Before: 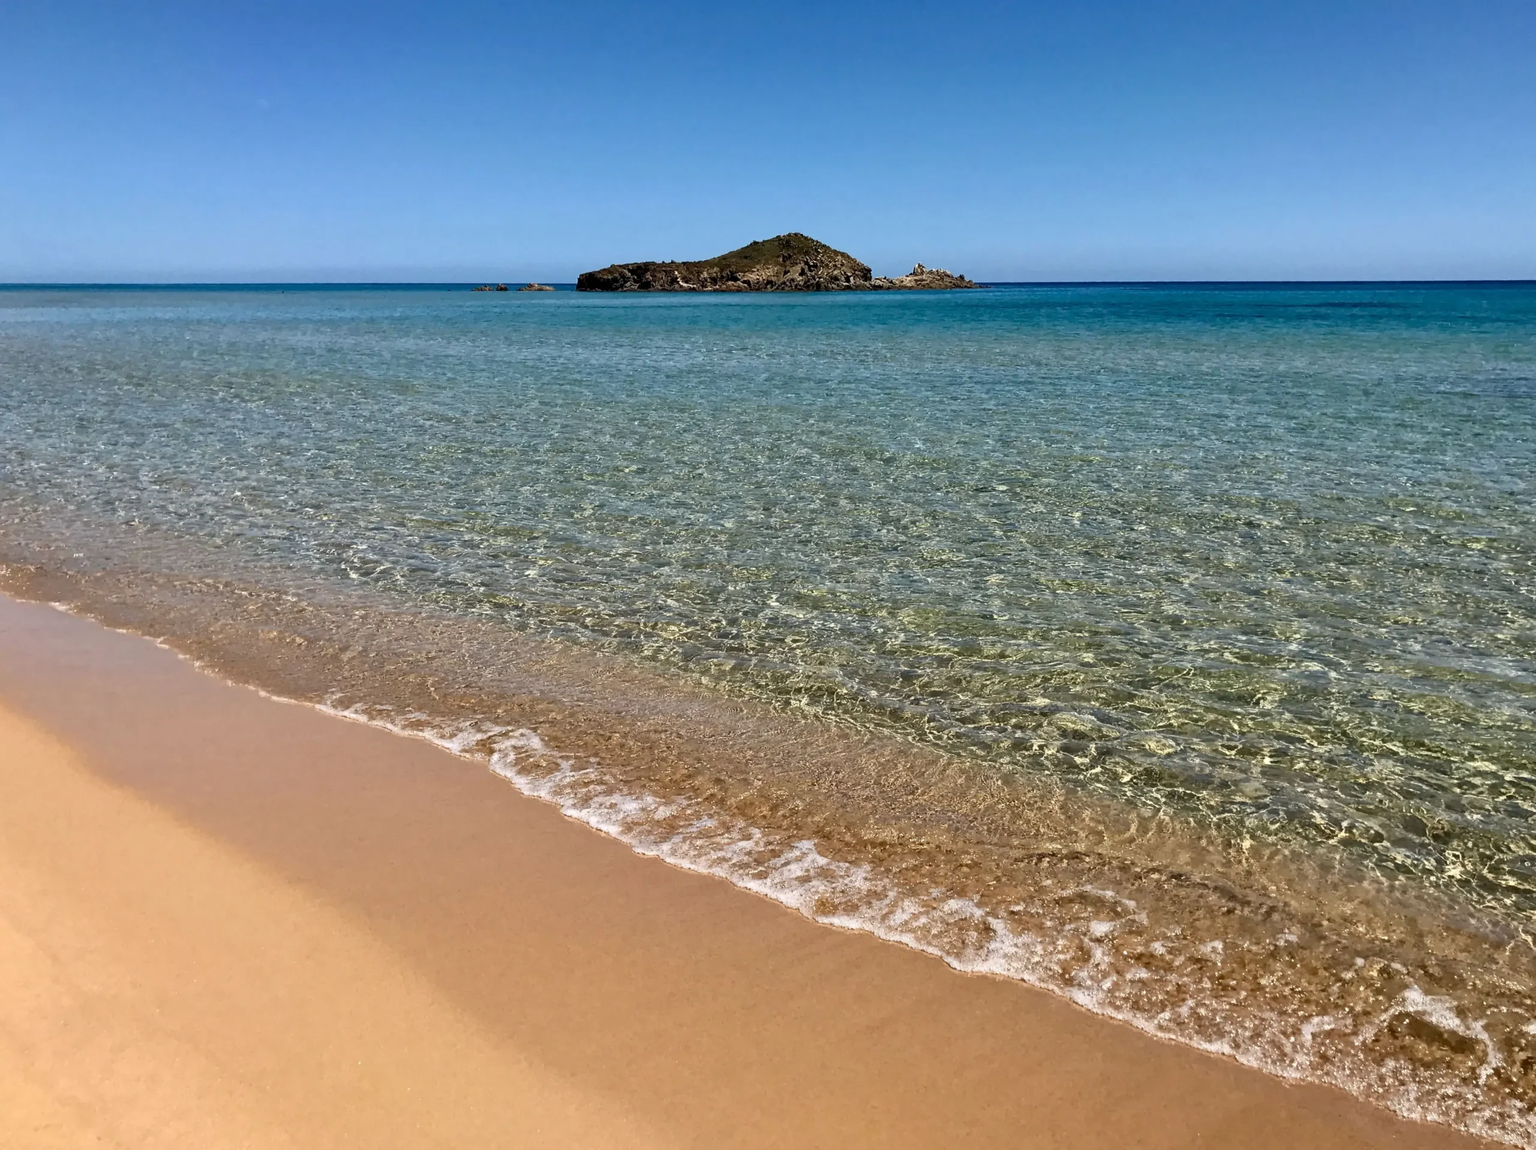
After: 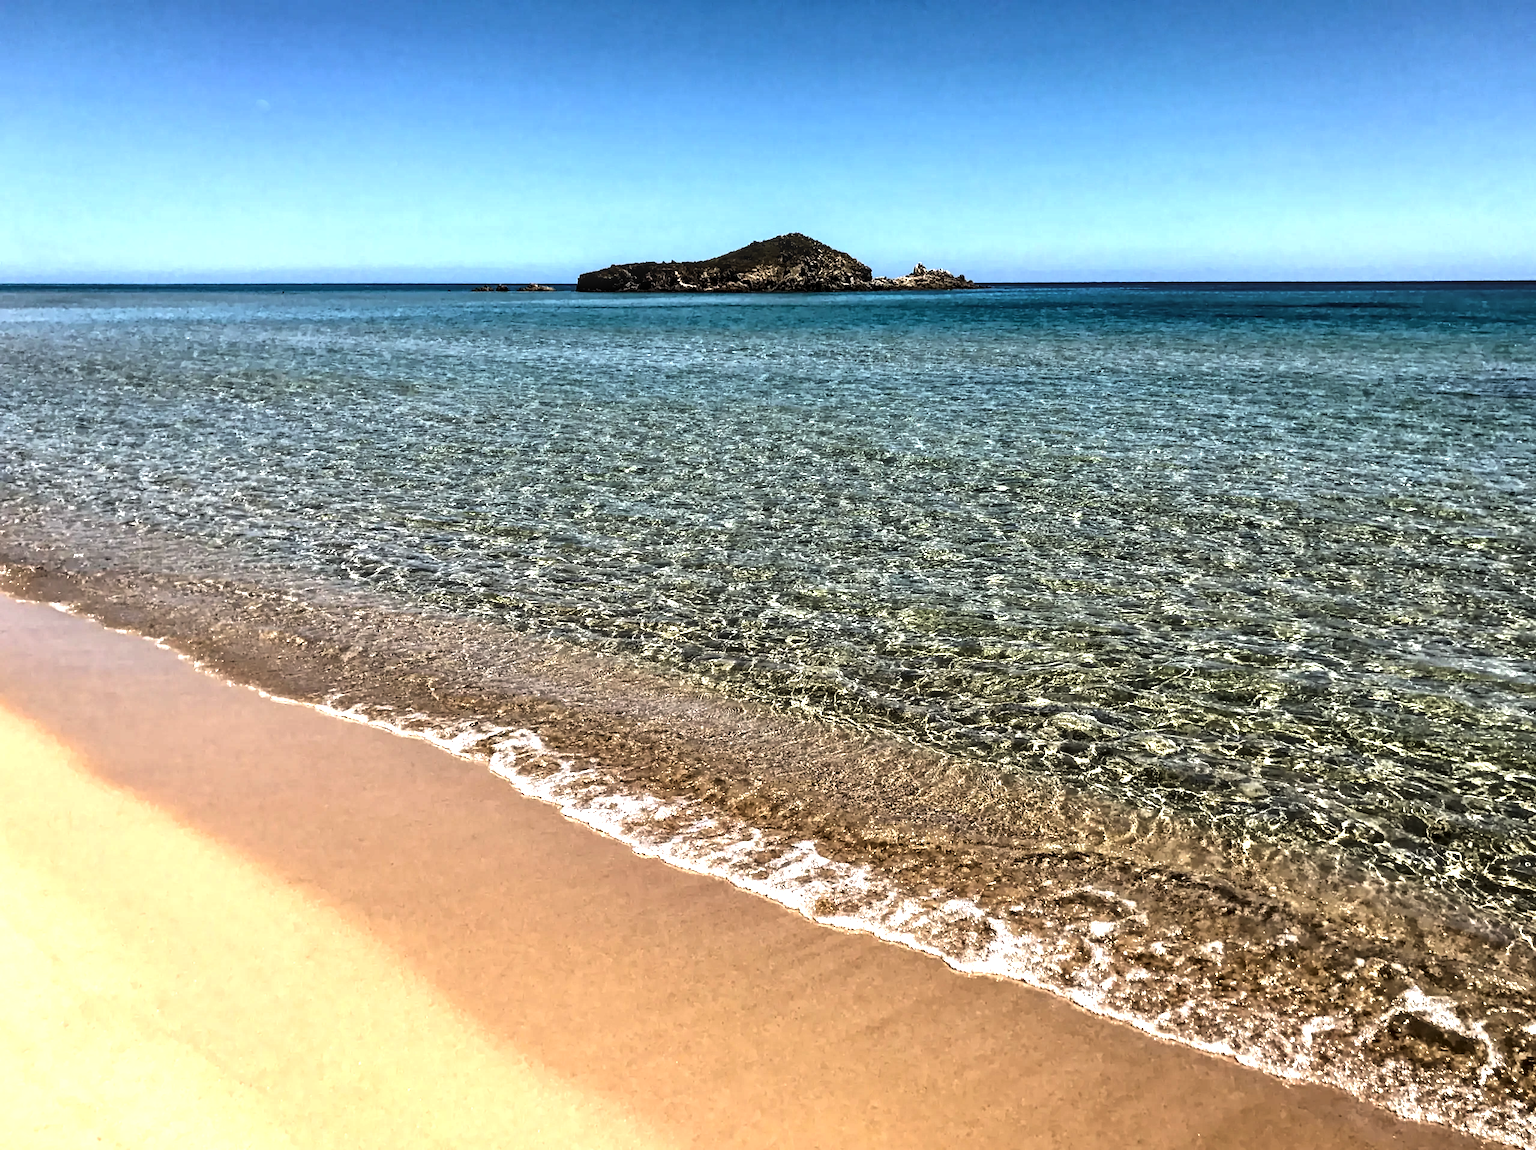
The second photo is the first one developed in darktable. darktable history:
local contrast: detail 130%
tone equalizer: -8 EV -1.08 EV, -7 EV -1.01 EV, -6 EV -0.867 EV, -5 EV -0.578 EV, -3 EV 0.578 EV, -2 EV 0.867 EV, -1 EV 1.01 EV, +0 EV 1.08 EV, edges refinement/feathering 500, mask exposure compensation -1.57 EV, preserve details no
levels: levels [0.029, 0.545, 0.971]
